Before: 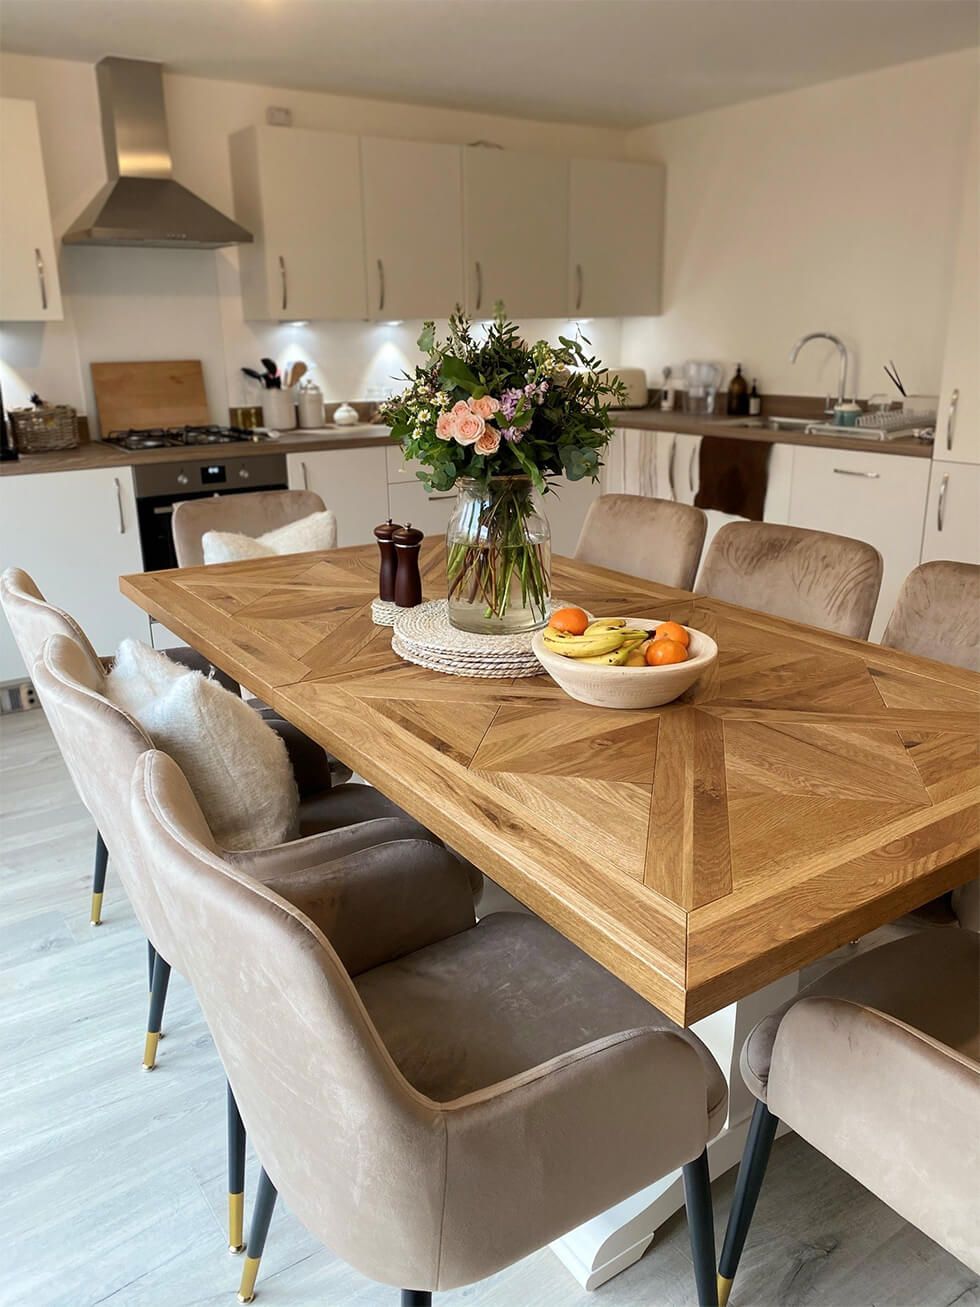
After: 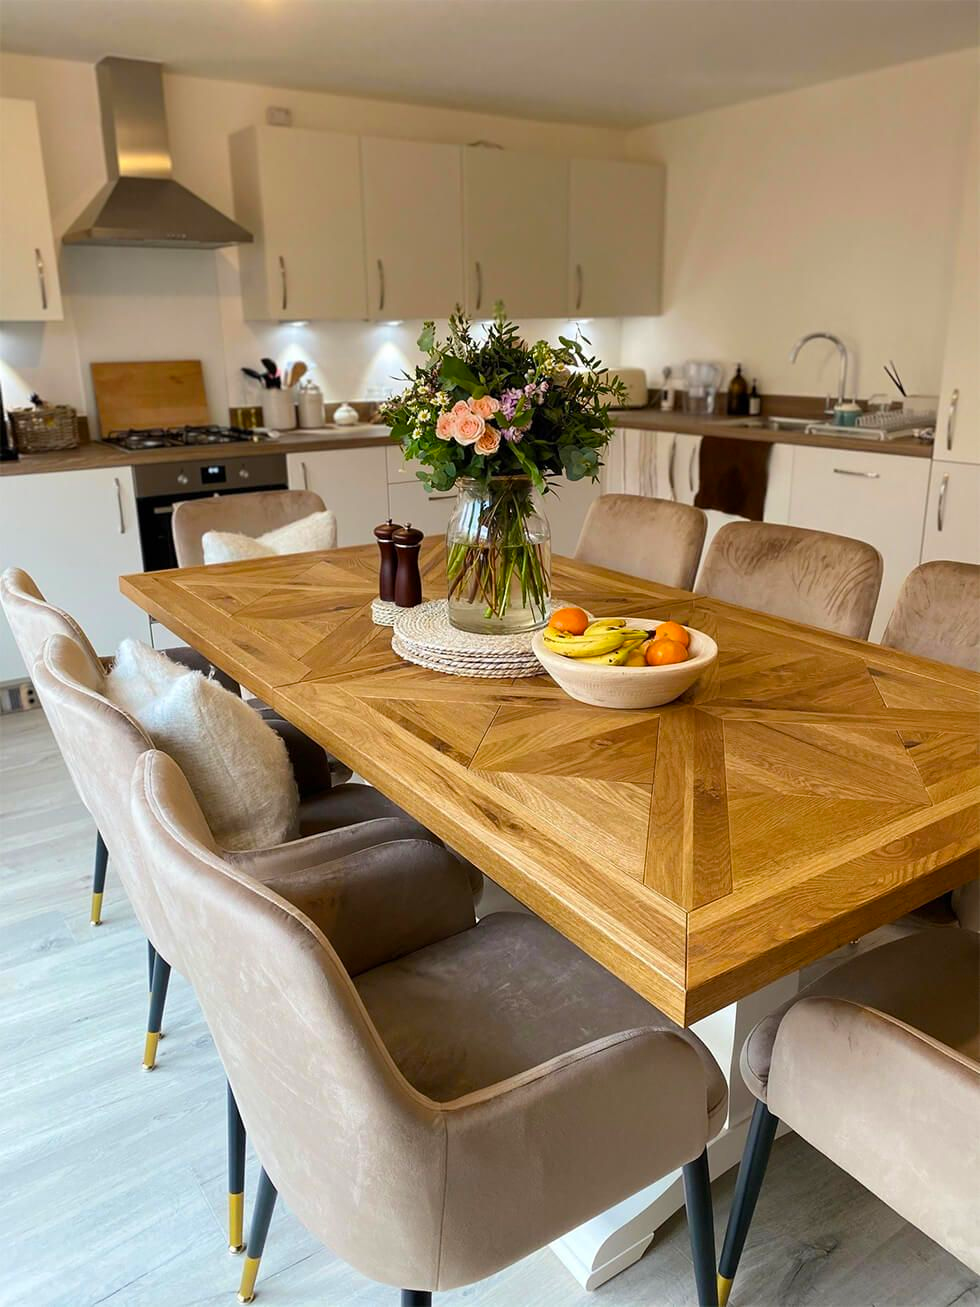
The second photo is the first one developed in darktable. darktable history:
color balance rgb: linear chroma grading › global chroma 9.974%, perceptual saturation grading › global saturation 19.599%
